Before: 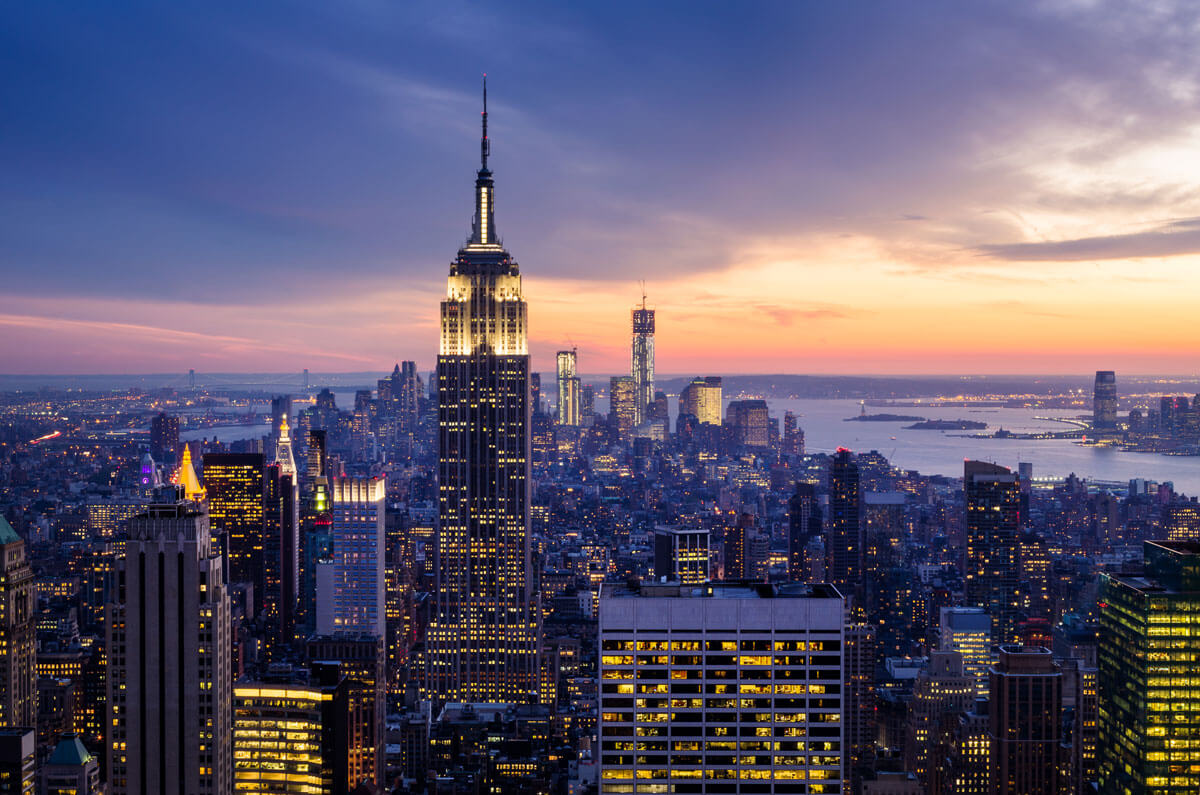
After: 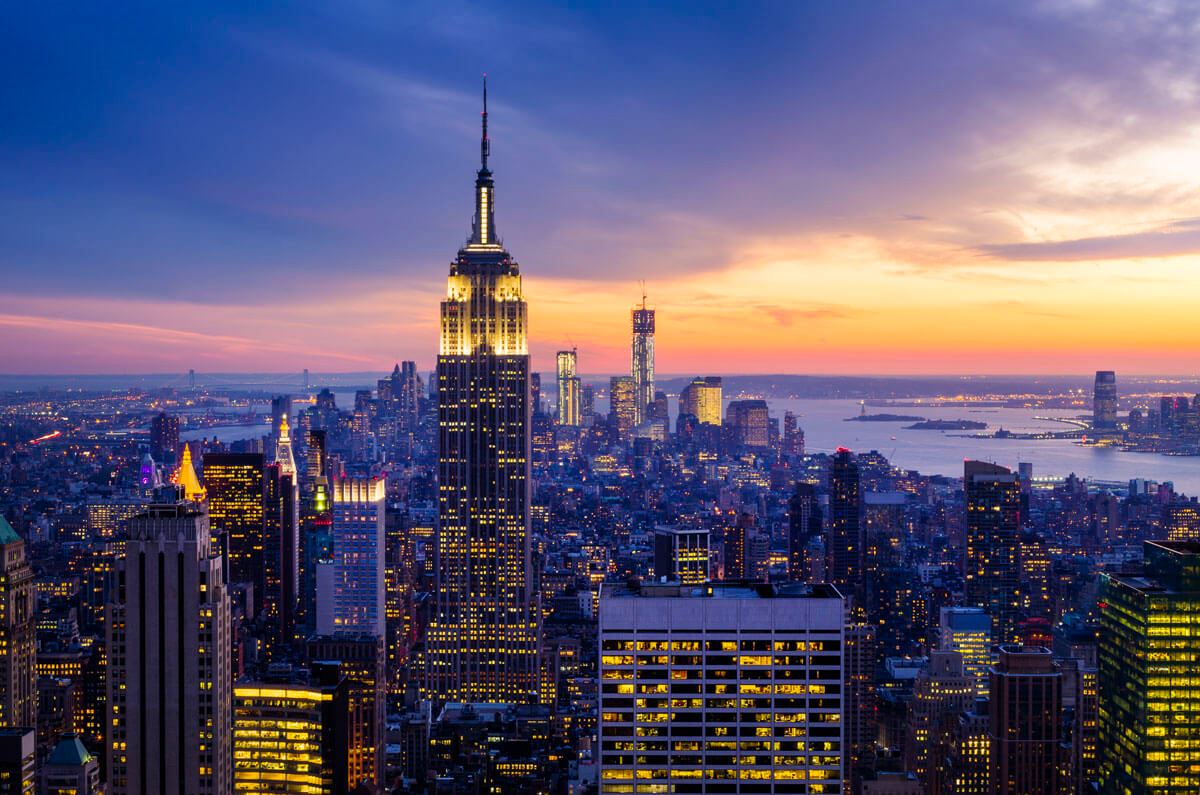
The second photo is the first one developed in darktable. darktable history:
color balance rgb: perceptual saturation grading › global saturation 25%, global vibrance 20%
bloom: size 9%, threshold 100%, strength 7%
